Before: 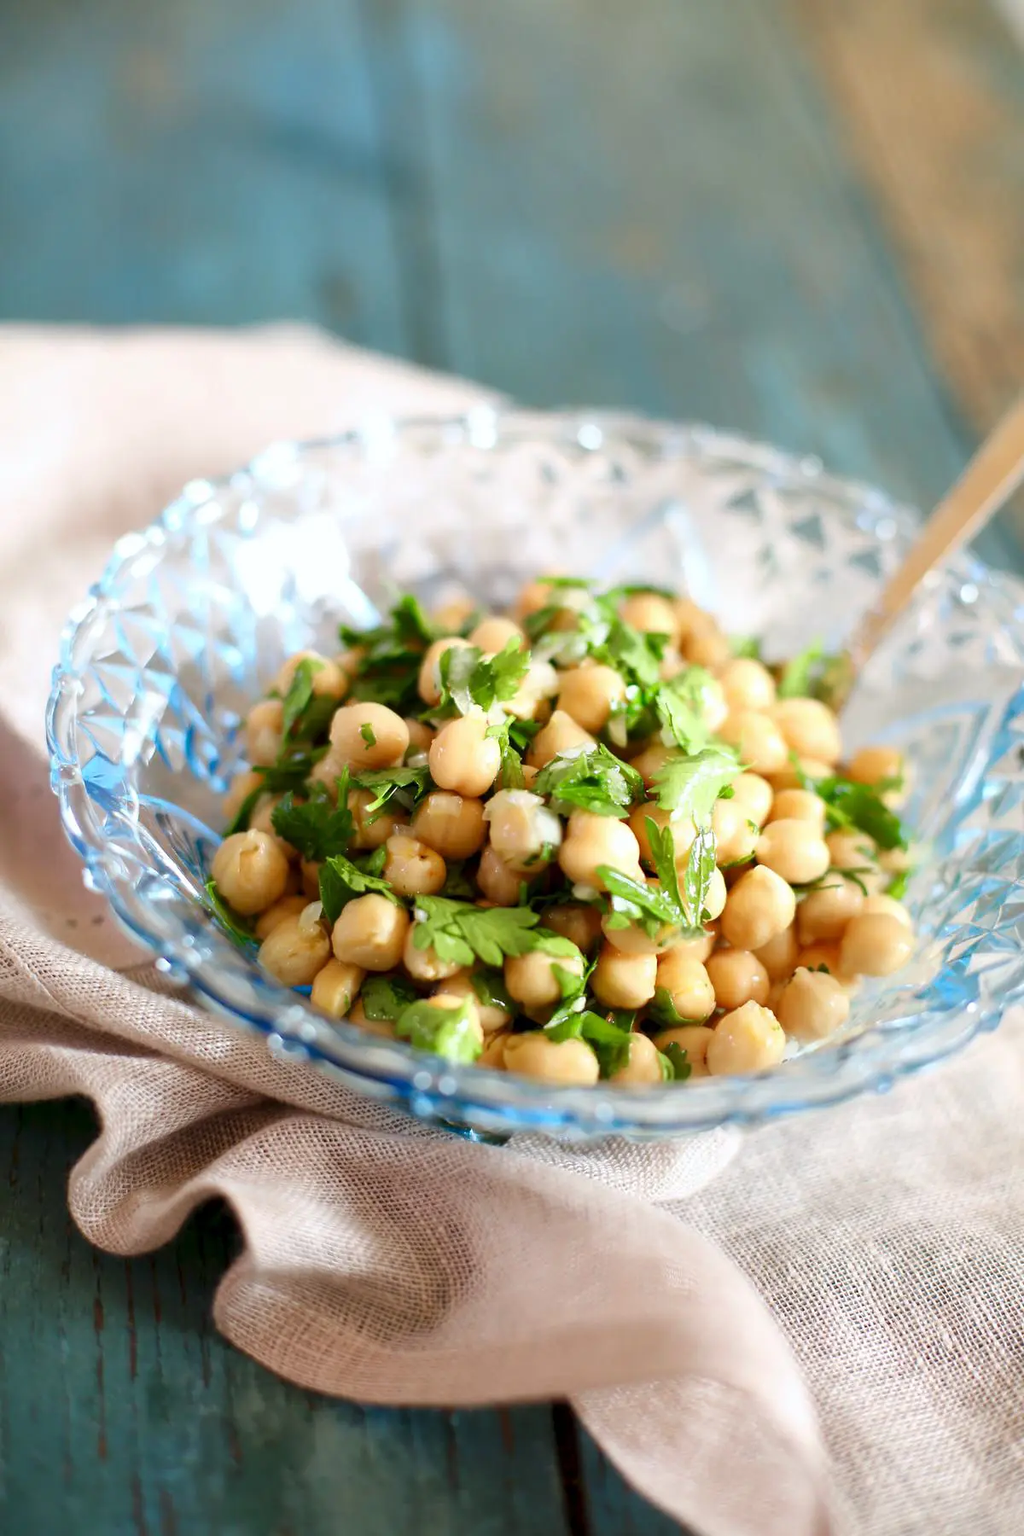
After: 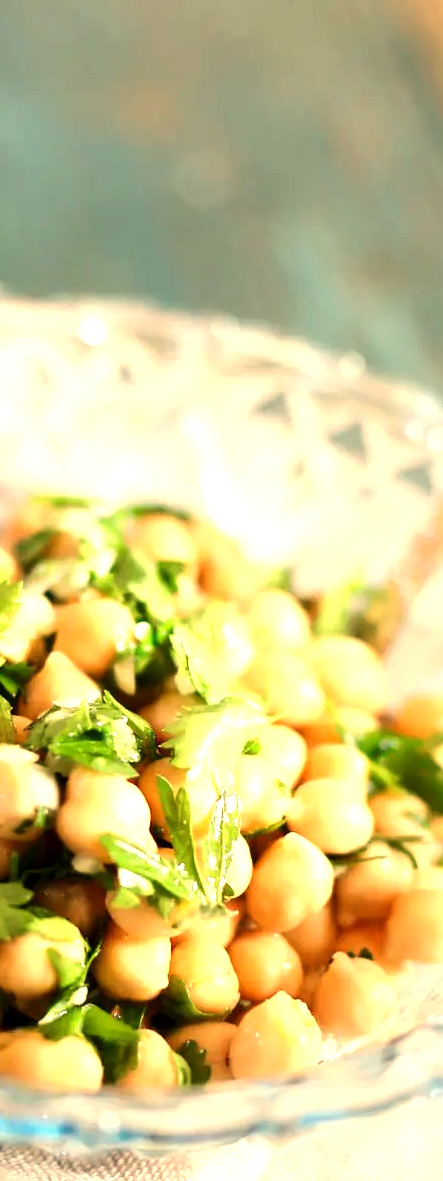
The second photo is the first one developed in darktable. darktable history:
crop and rotate: left 49.936%, top 10.094%, right 13.136%, bottom 24.256%
white balance: red 1.138, green 0.996, blue 0.812
tone equalizer: -8 EV -0.75 EV, -7 EV -0.7 EV, -6 EV -0.6 EV, -5 EV -0.4 EV, -3 EV 0.4 EV, -2 EV 0.6 EV, -1 EV 0.7 EV, +0 EV 0.75 EV, edges refinement/feathering 500, mask exposure compensation -1.57 EV, preserve details no
